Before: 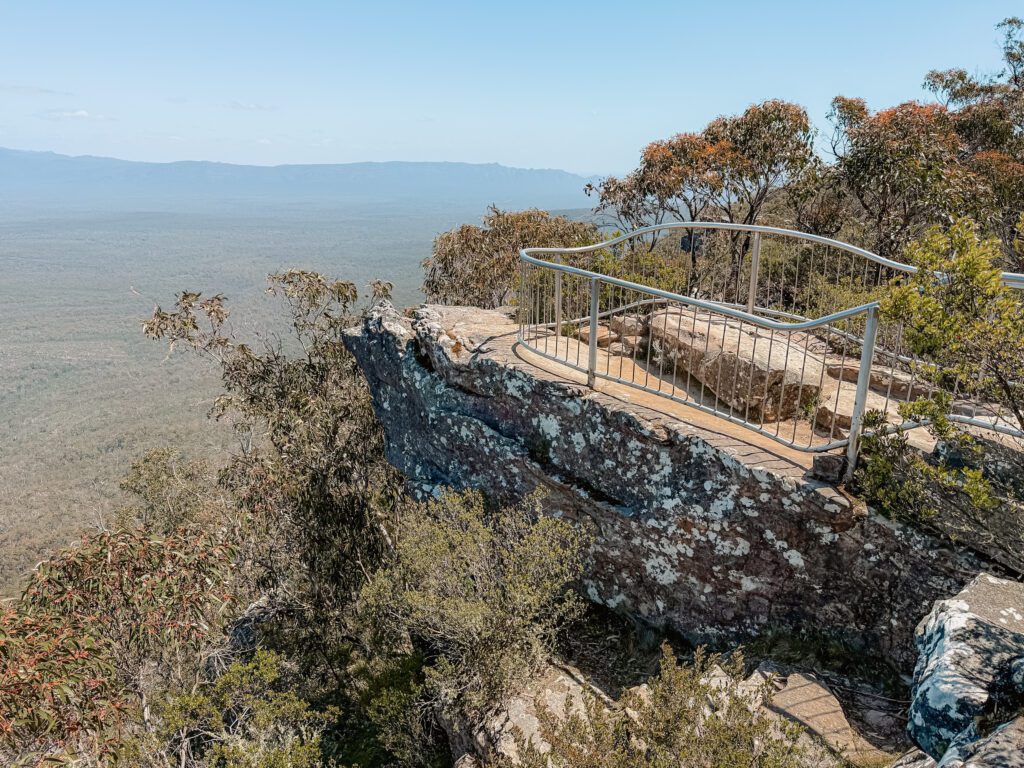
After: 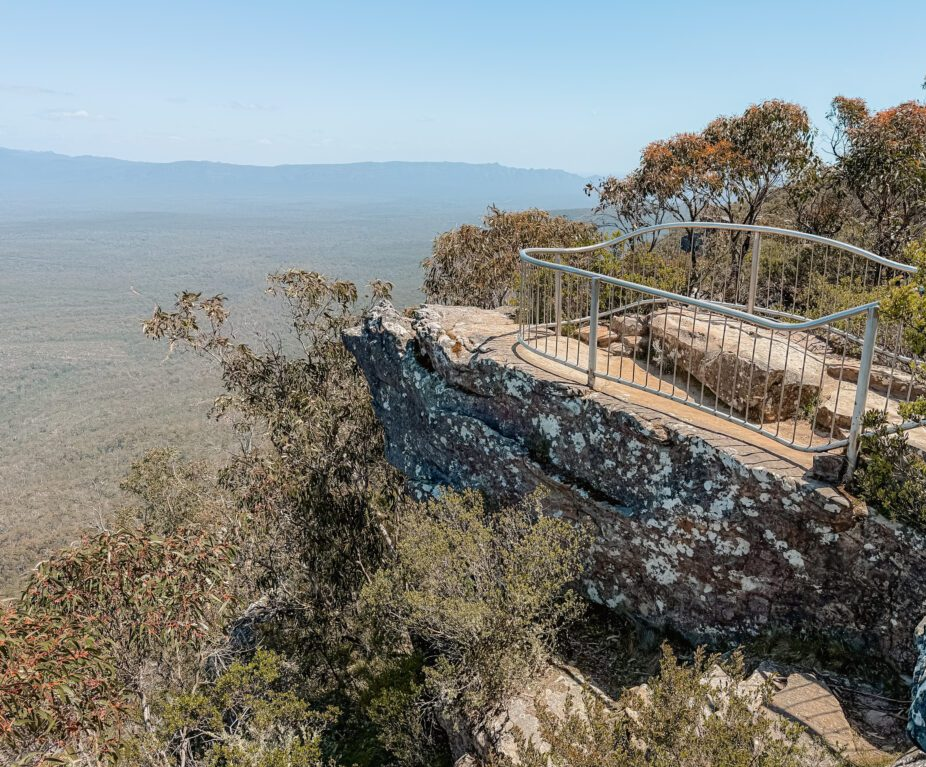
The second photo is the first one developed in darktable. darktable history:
crop: right 9.475%, bottom 0.034%
